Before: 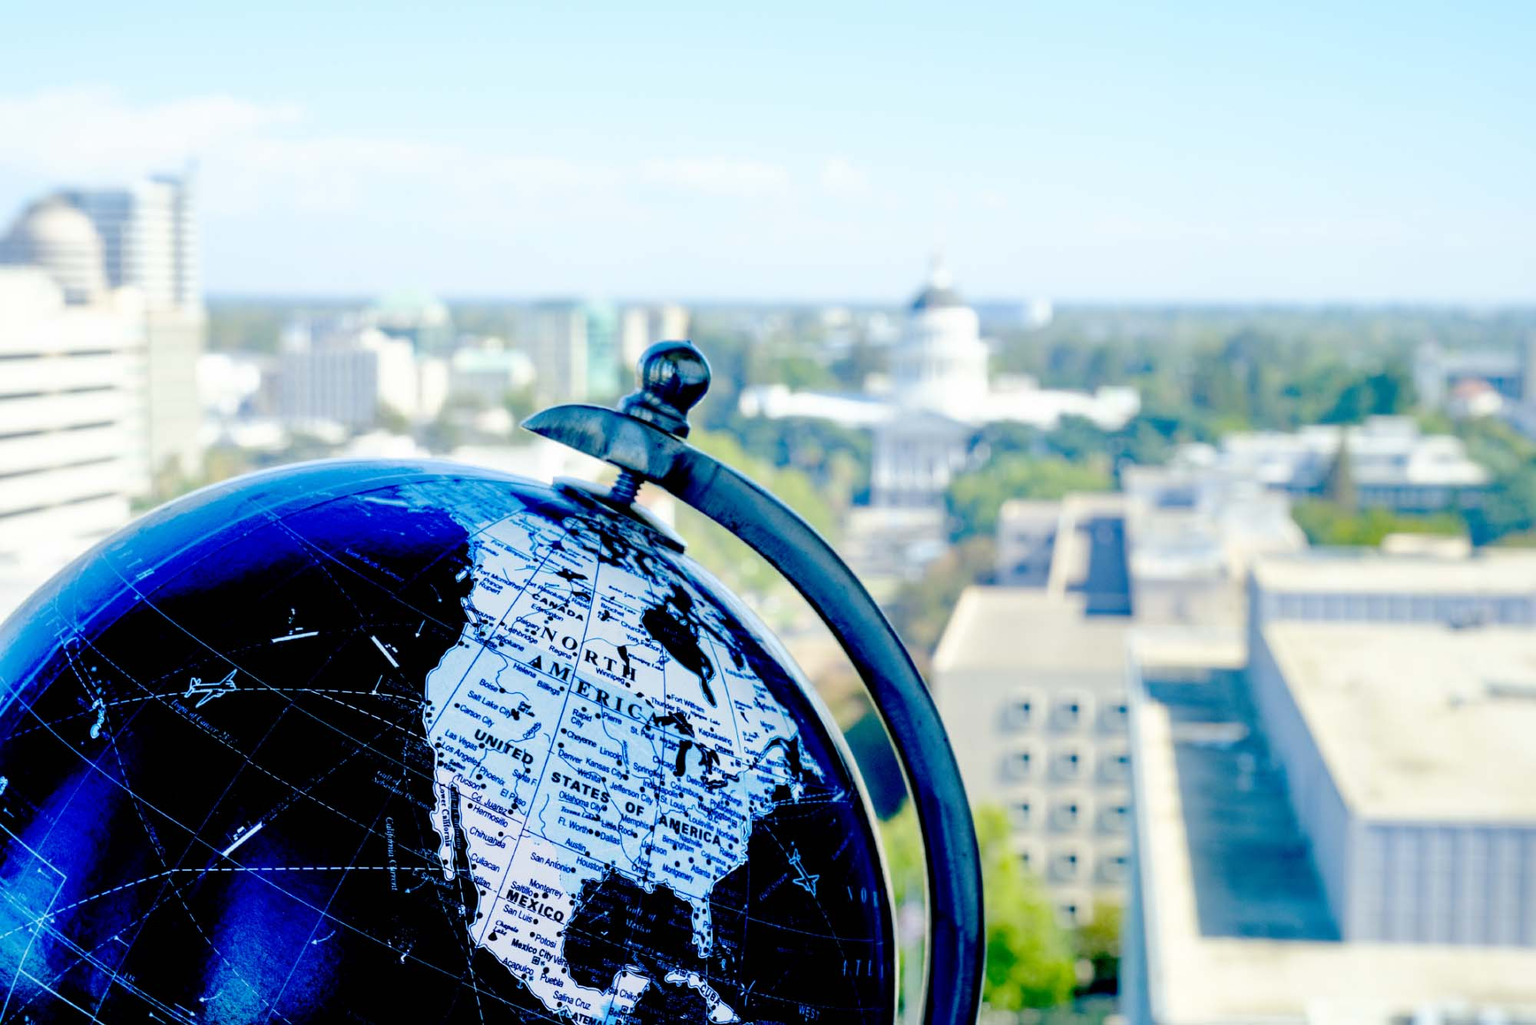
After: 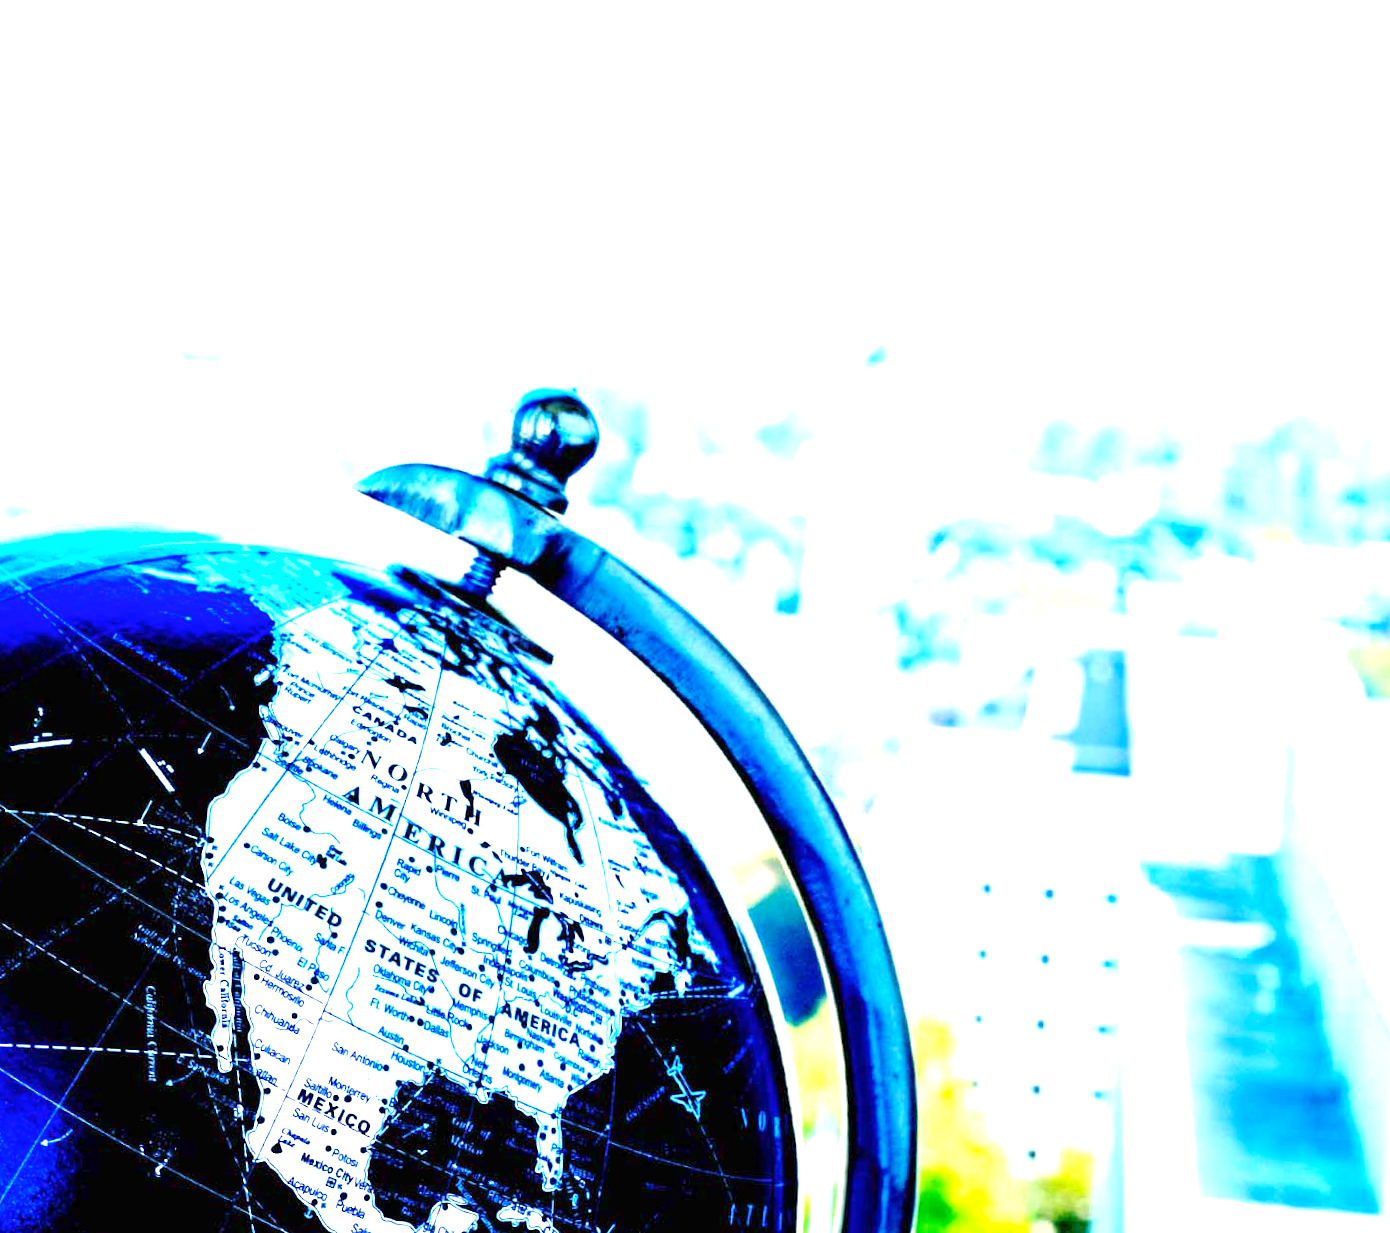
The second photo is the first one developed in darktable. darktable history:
color balance rgb: perceptual saturation grading › global saturation 3.195%, global vibrance 9.461%
tone equalizer: -8 EV 0.062 EV, smoothing diameter 24.99%, edges refinement/feathering 6.72, preserve details guided filter
exposure: exposure 2.011 EV, compensate highlight preservation false
crop and rotate: angle -3.15°, left 14.094%, top 0.021%, right 10.776%, bottom 0.025%
